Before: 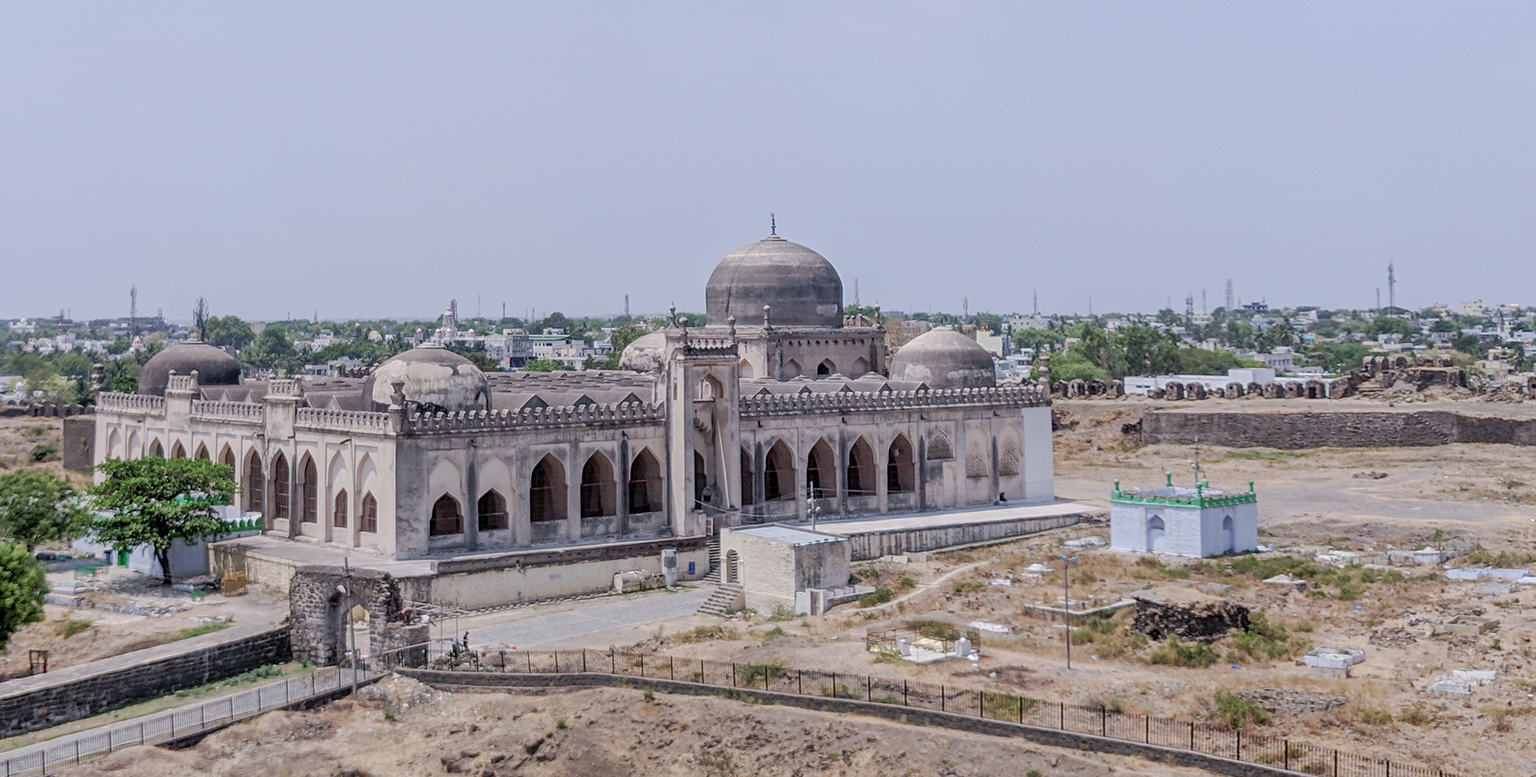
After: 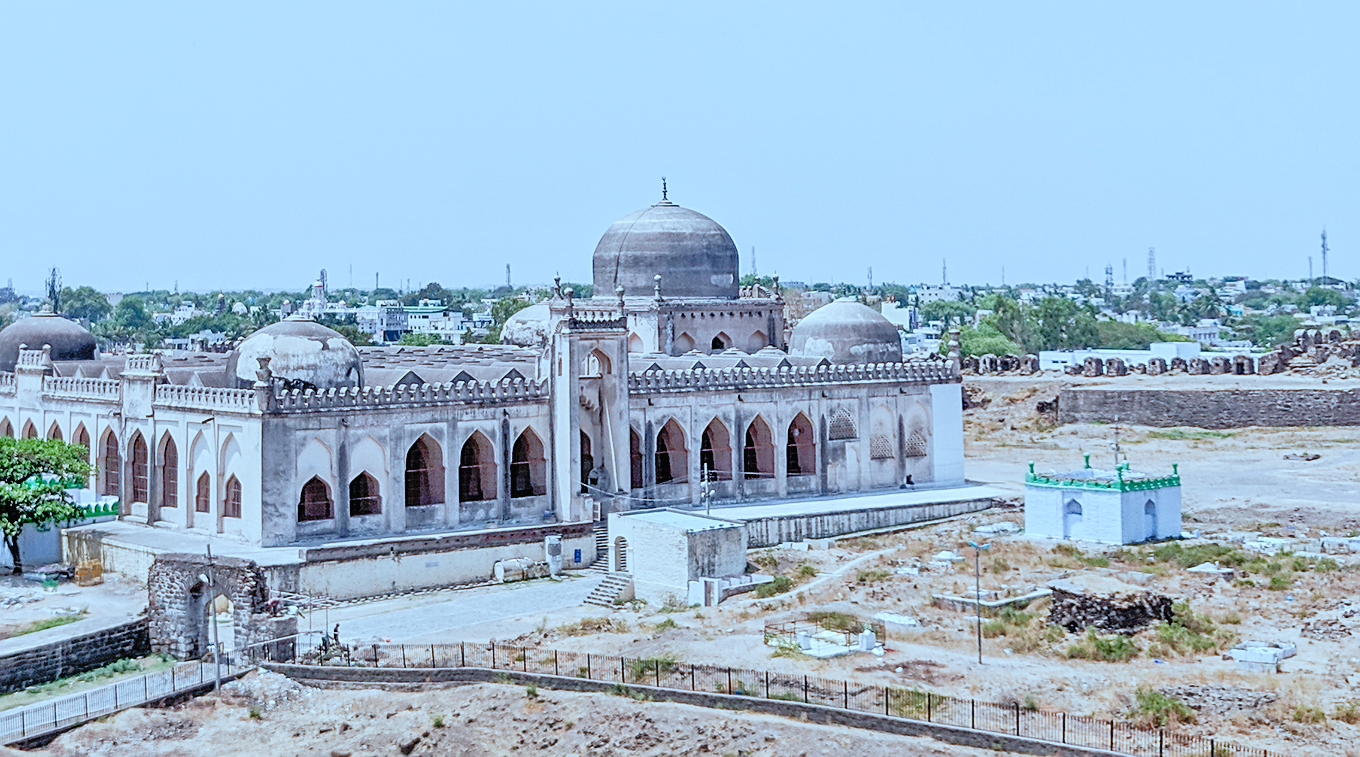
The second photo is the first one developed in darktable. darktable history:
crop: left 9.818%, top 6.241%, right 7.201%, bottom 2.531%
tone equalizer: -7 EV 0.143 EV, -6 EV 0.615 EV, -5 EV 1.16 EV, -4 EV 1.35 EV, -3 EV 1.17 EV, -2 EV 0.6 EV, -1 EV 0.152 EV
sharpen: on, module defaults
tone curve: curves: ch0 [(0, 0.014) (0.17, 0.099) (0.392, 0.438) (0.725, 0.828) (0.872, 0.918) (1, 0.981)]; ch1 [(0, 0) (0.402, 0.36) (0.489, 0.491) (0.5, 0.503) (0.515, 0.52) (0.545, 0.572) (0.615, 0.662) (0.701, 0.725) (1, 1)]; ch2 [(0, 0) (0.42, 0.458) (0.485, 0.499) (0.503, 0.503) (0.531, 0.542) (0.561, 0.594) (0.644, 0.694) (0.717, 0.753) (1, 0.991)], preserve colors none
color correction: highlights a* -10.46, highlights b* -18.73
